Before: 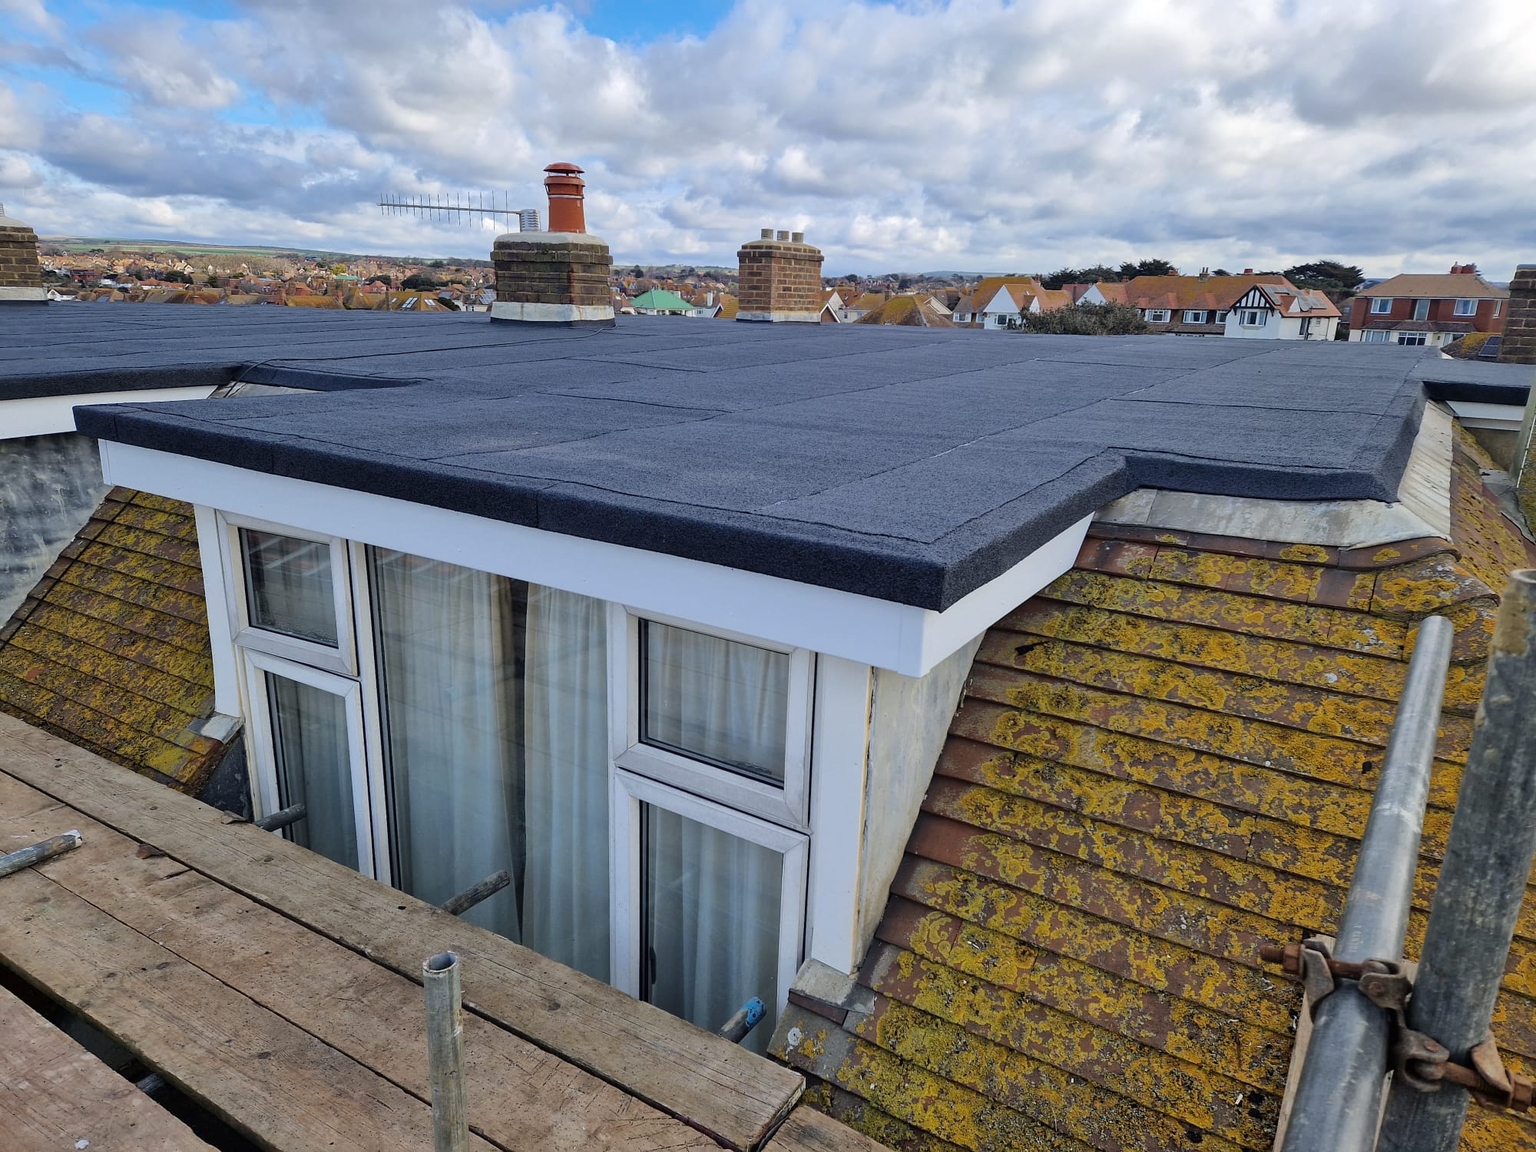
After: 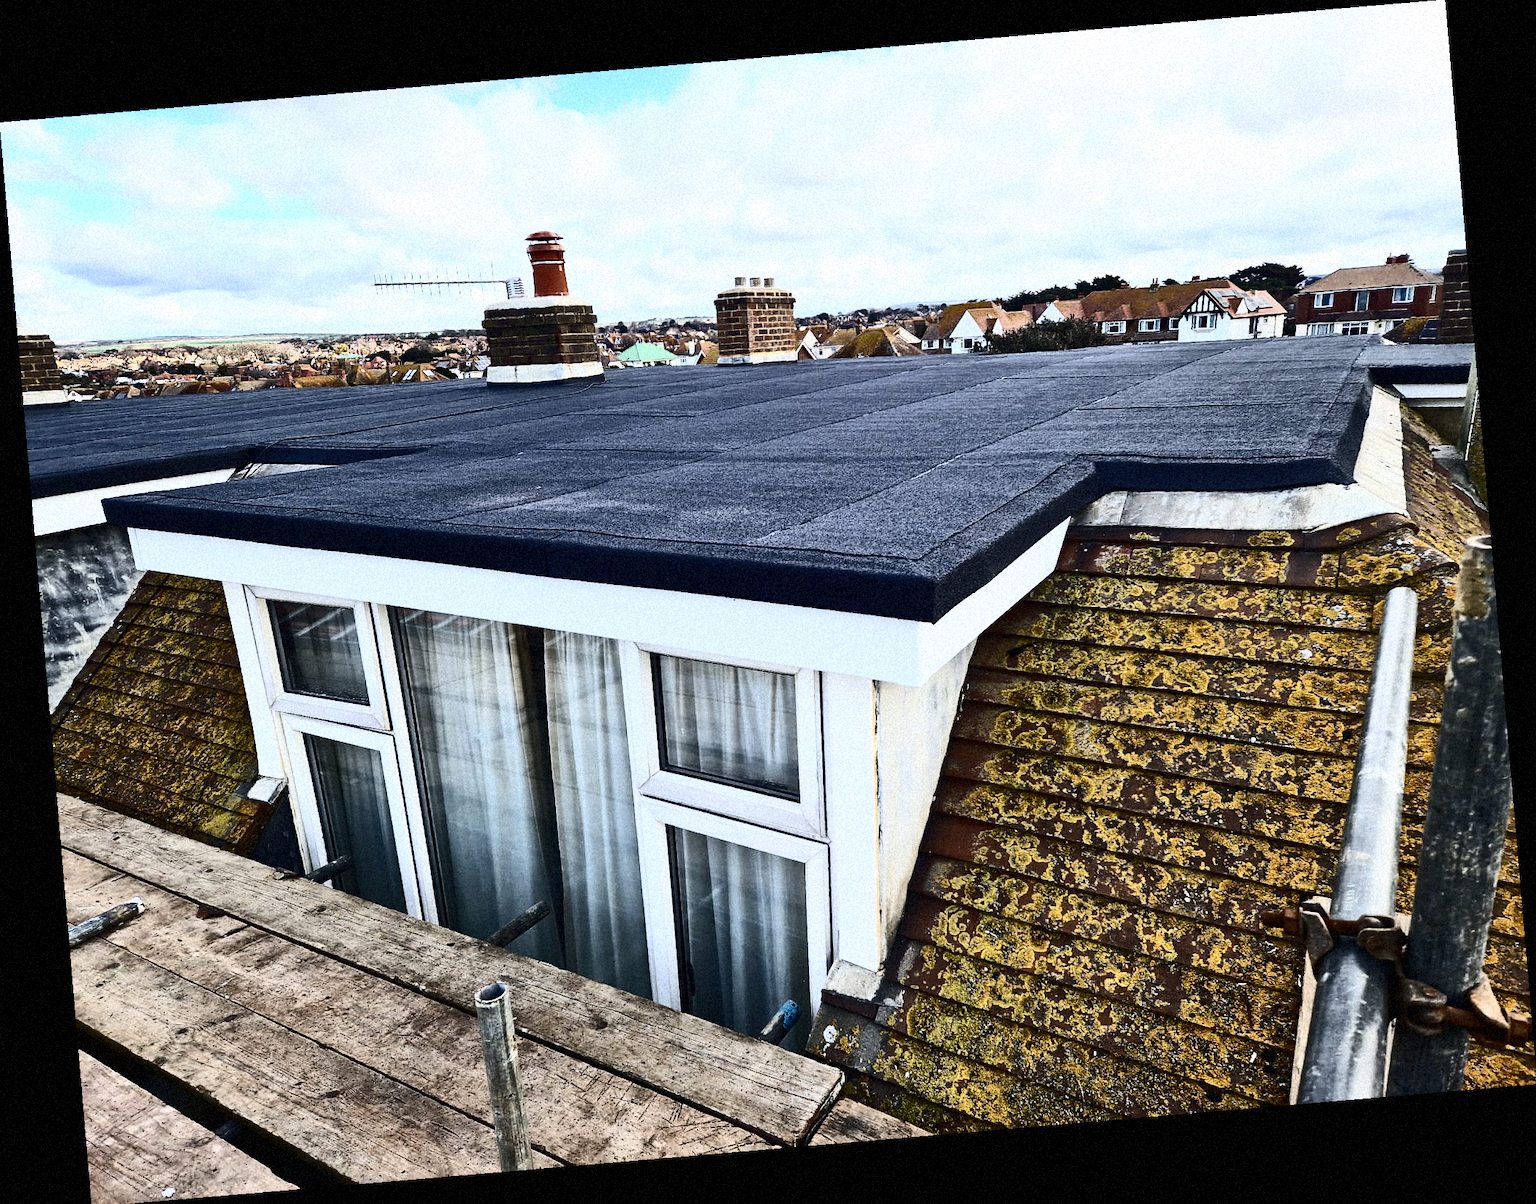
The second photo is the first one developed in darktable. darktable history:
rotate and perspective: rotation -4.86°, automatic cropping off
contrast brightness saturation: contrast 0.93, brightness 0.2
grain: mid-tones bias 0%
crop: bottom 0.071%
